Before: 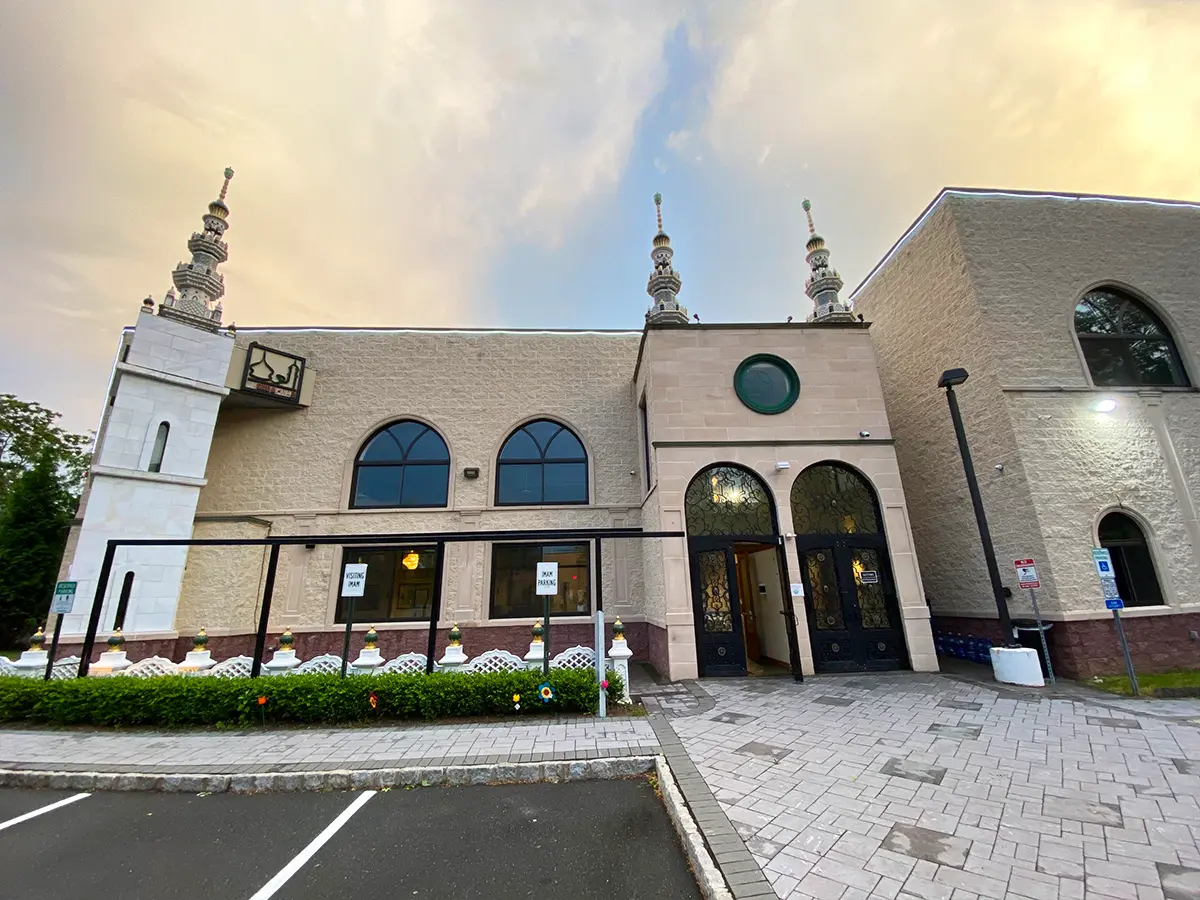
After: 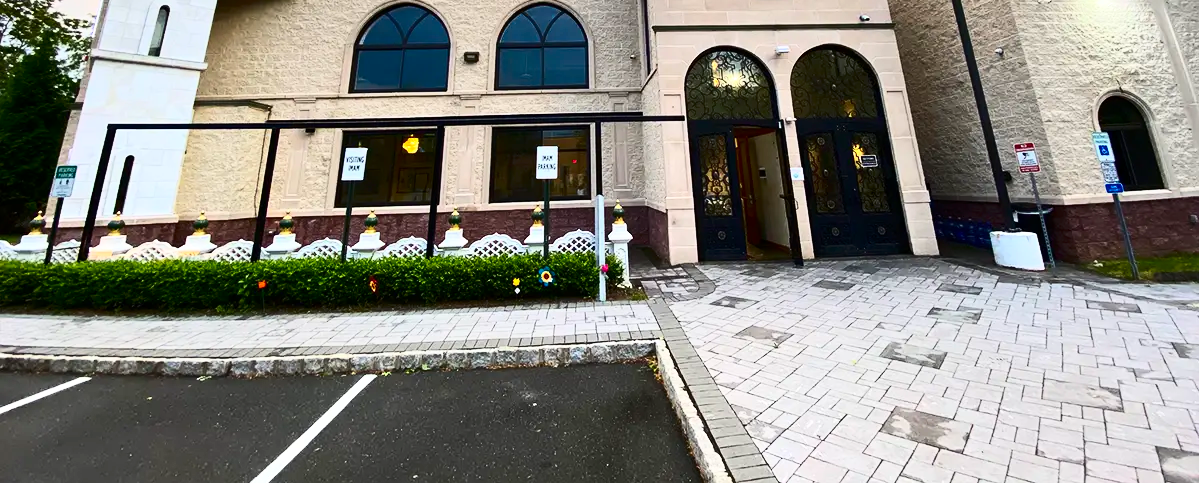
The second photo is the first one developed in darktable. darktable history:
crop and rotate: top 46.237%
contrast brightness saturation: contrast 0.4, brightness 0.1, saturation 0.21
